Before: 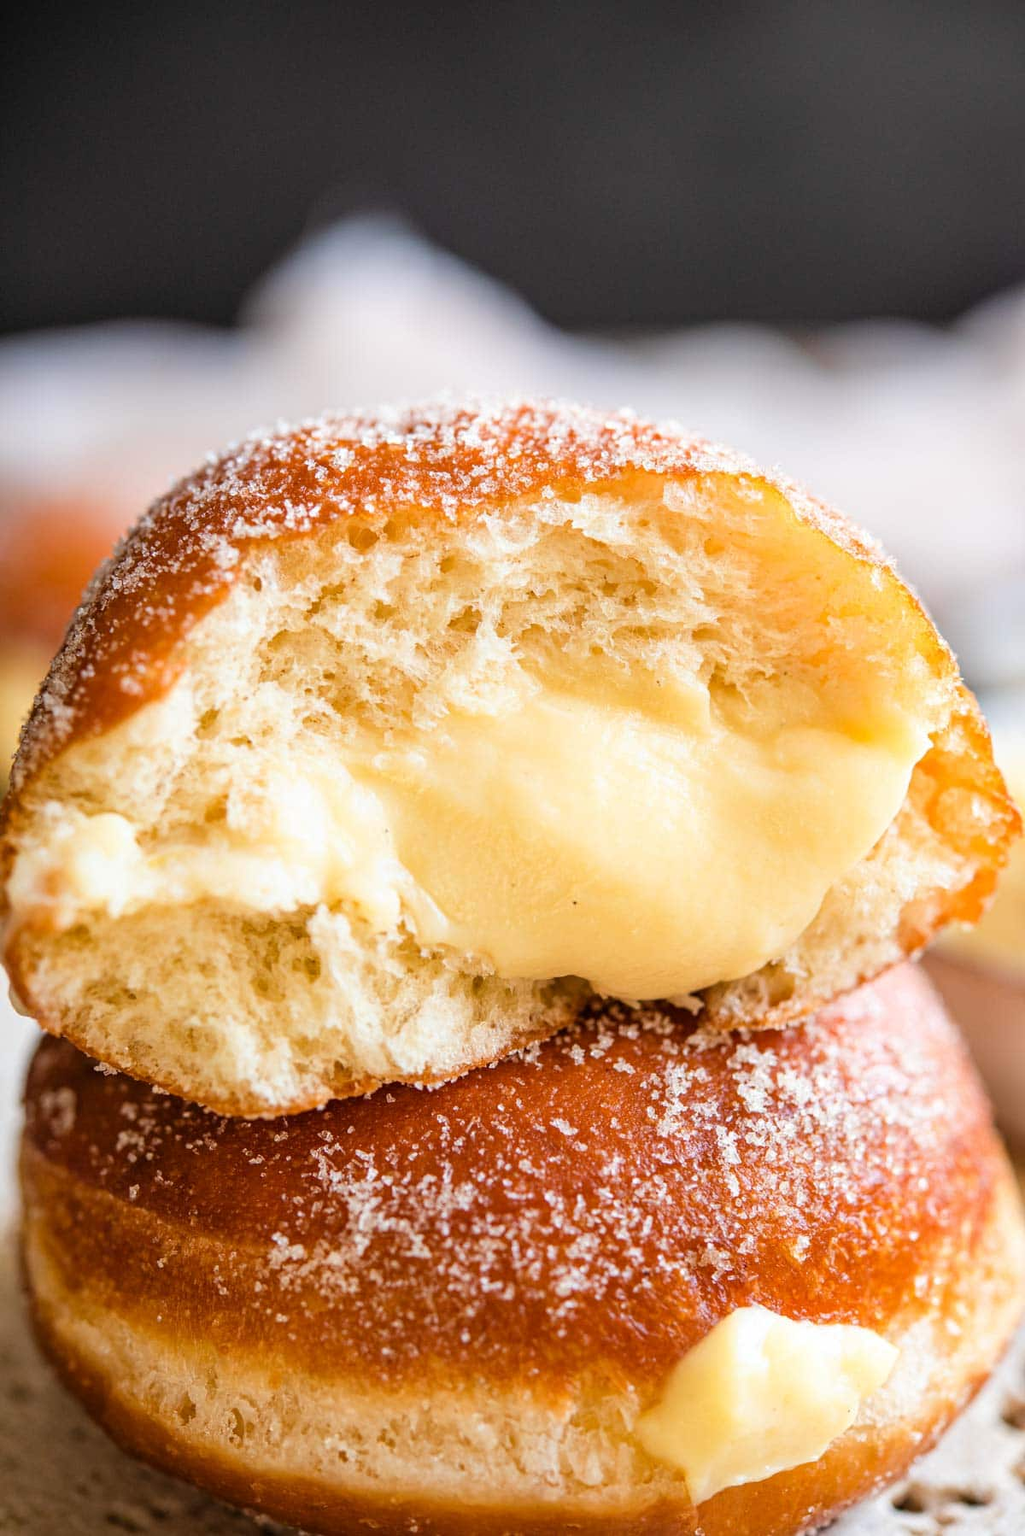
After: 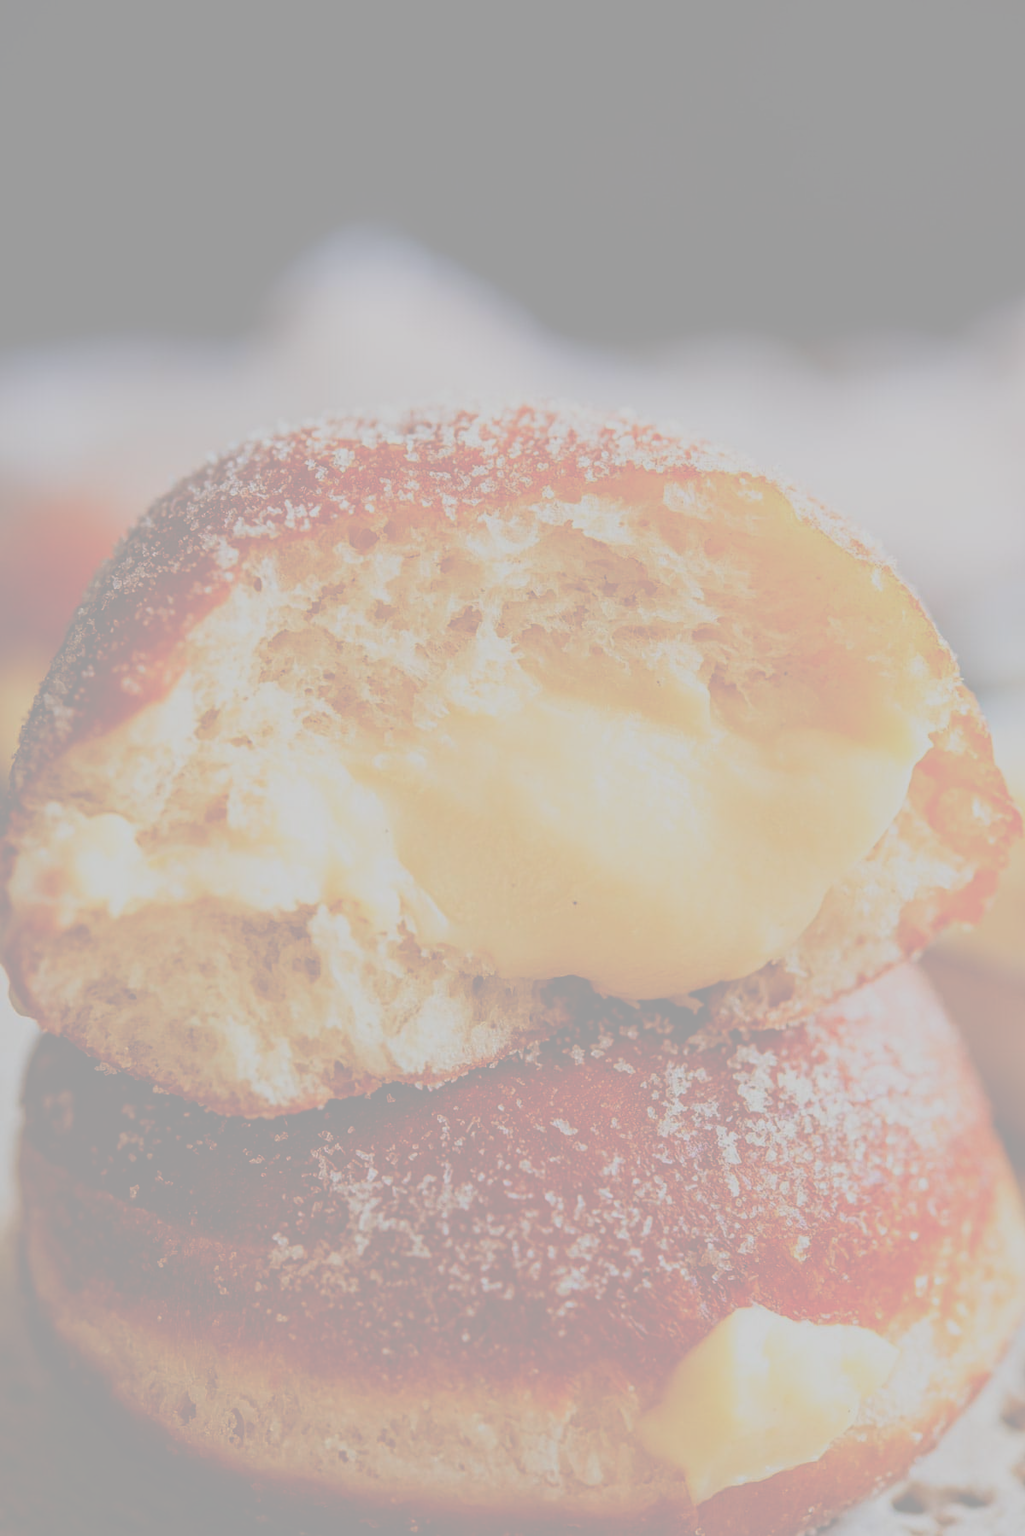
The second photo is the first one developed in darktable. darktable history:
tone curve: curves: ch0 [(0, 0) (0.003, 0.626) (0.011, 0.626) (0.025, 0.63) (0.044, 0.631) (0.069, 0.632) (0.1, 0.636) (0.136, 0.637) (0.177, 0.641) (0.224, 0.642) (0.277, 0.646) (0.335, 0.649) (0.399, 0.661) (0.468, 0.679) (0.543, 0.702) (0.623, 0.732) (0.709, 0.769) (0.801, 0.804) (0.898, 0.847) (1, 1)], preserve colors none
exposure: black level correction -0.036, exposure -0.497 EV, compensate highlight preservation false
contrast brightness saturation: brightness -0.02, saturation 0.35
